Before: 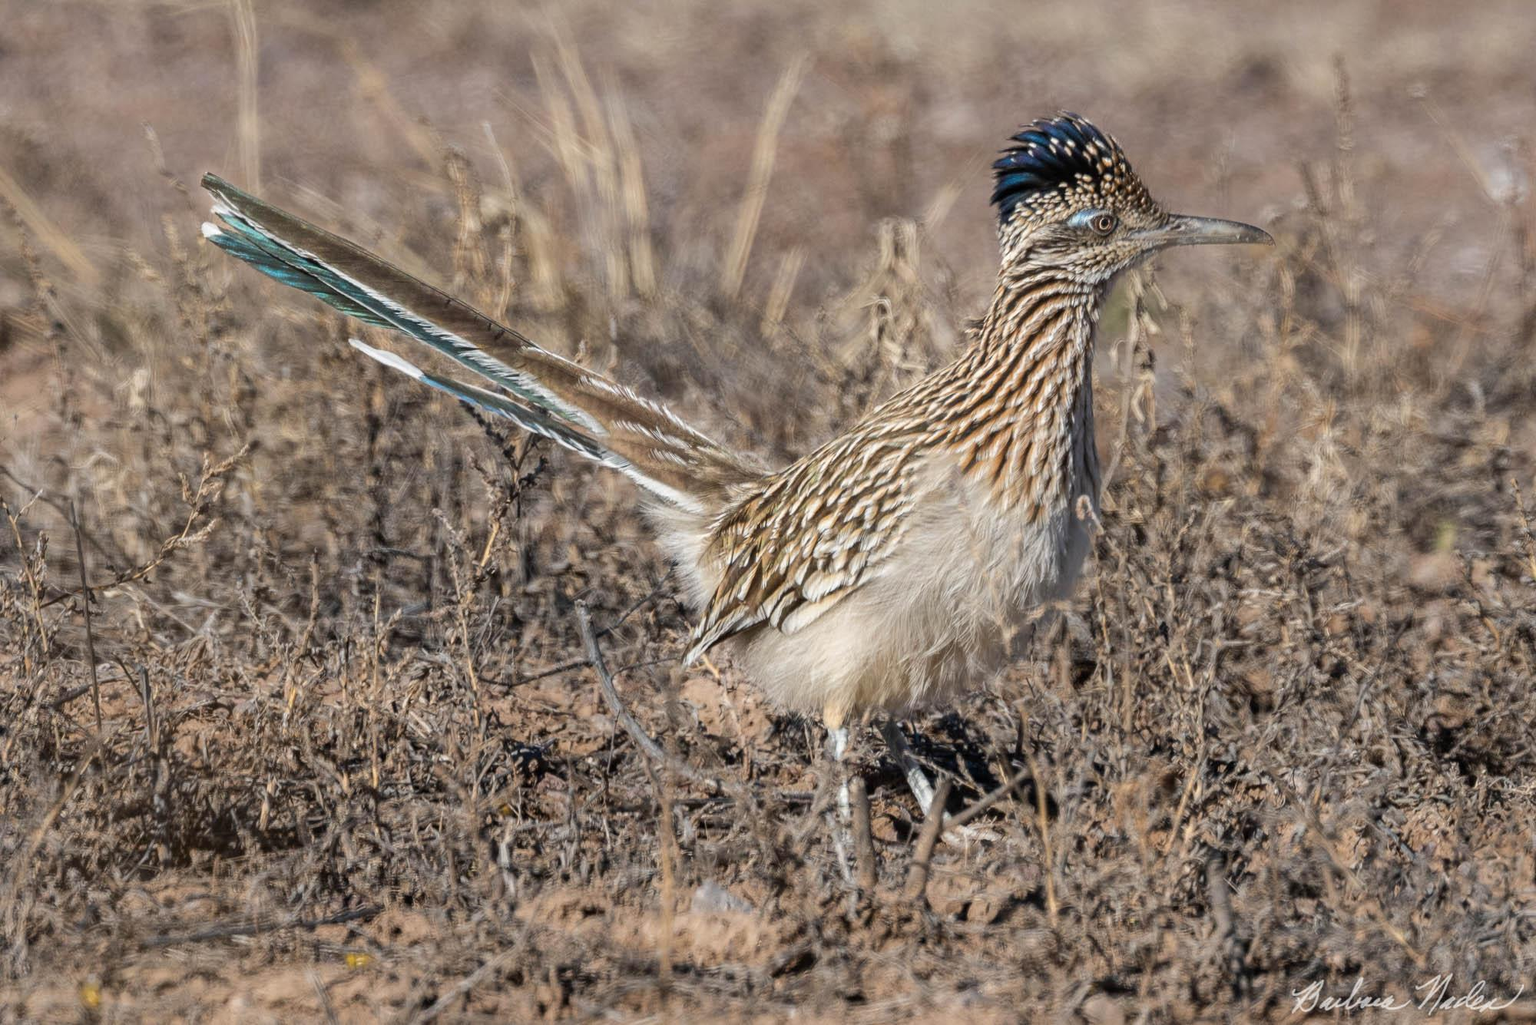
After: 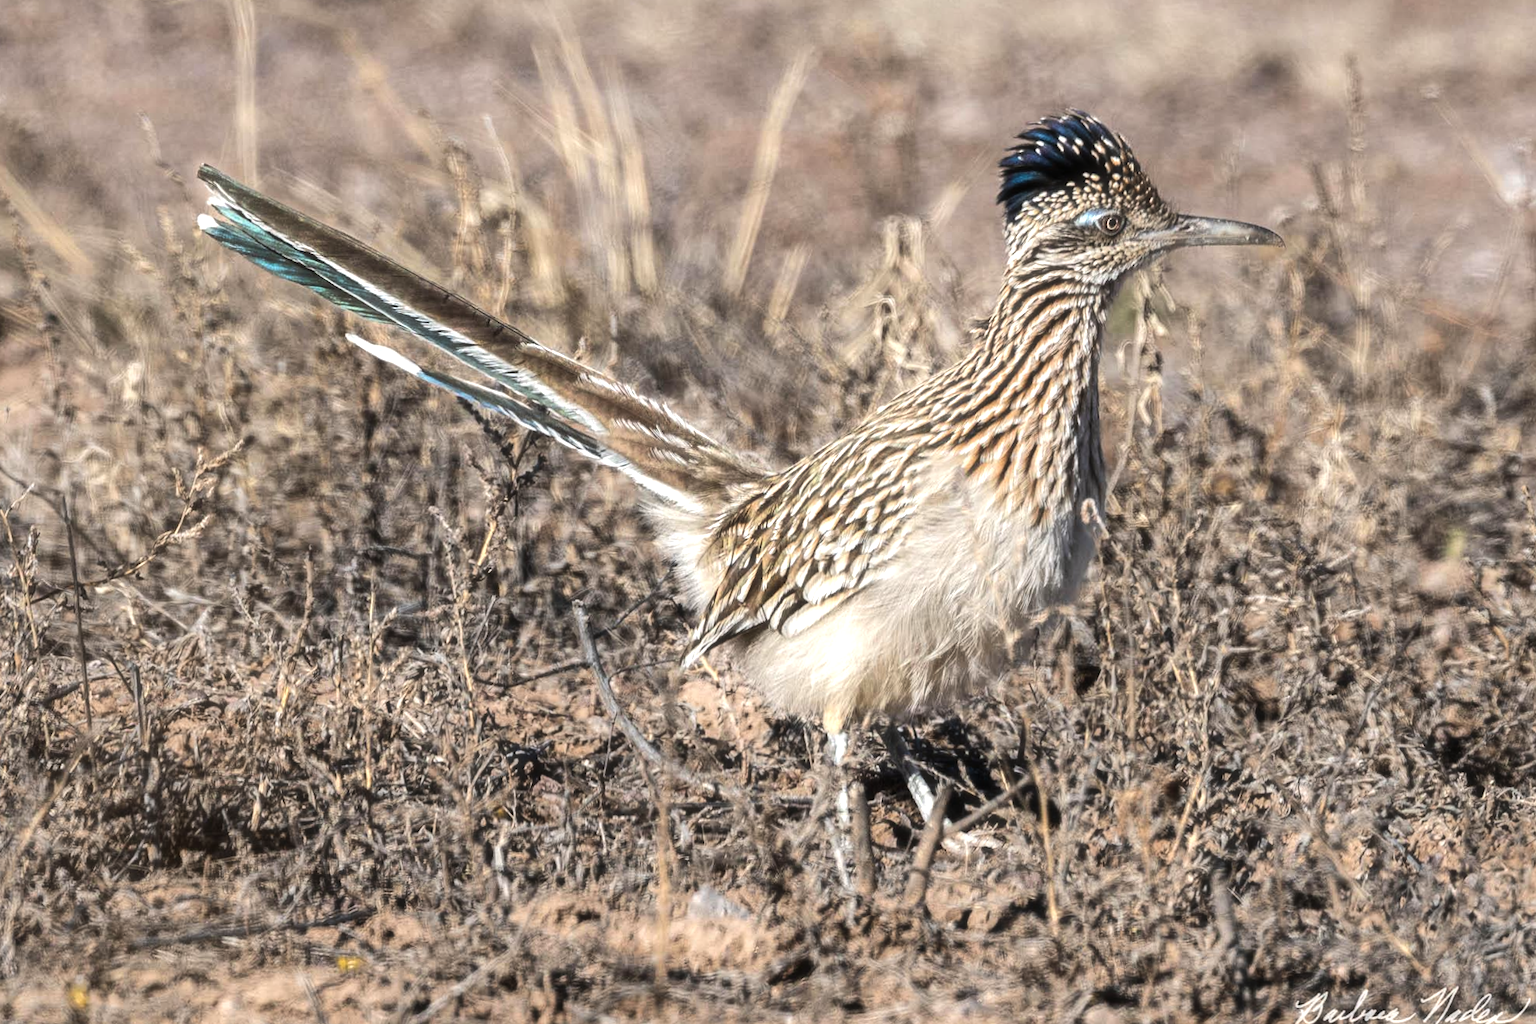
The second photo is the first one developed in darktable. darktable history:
crop and rotate: angle -0.5°
tone equalizer: -8 EV -0.75 EV, -7 EV -0.7 EV, -6 EV -0.6 EV, -5 EV -0.4 EV, -3 EV 0.4 EV, -2 EV 0.6 EV, -1 EV 0.7 EV, +0 EV 0.75 EV, edges refinement/feathering 500, mask exposure compensation -1.57 EV, preserve details no
haze removal: strength -0.1, adaptive false
